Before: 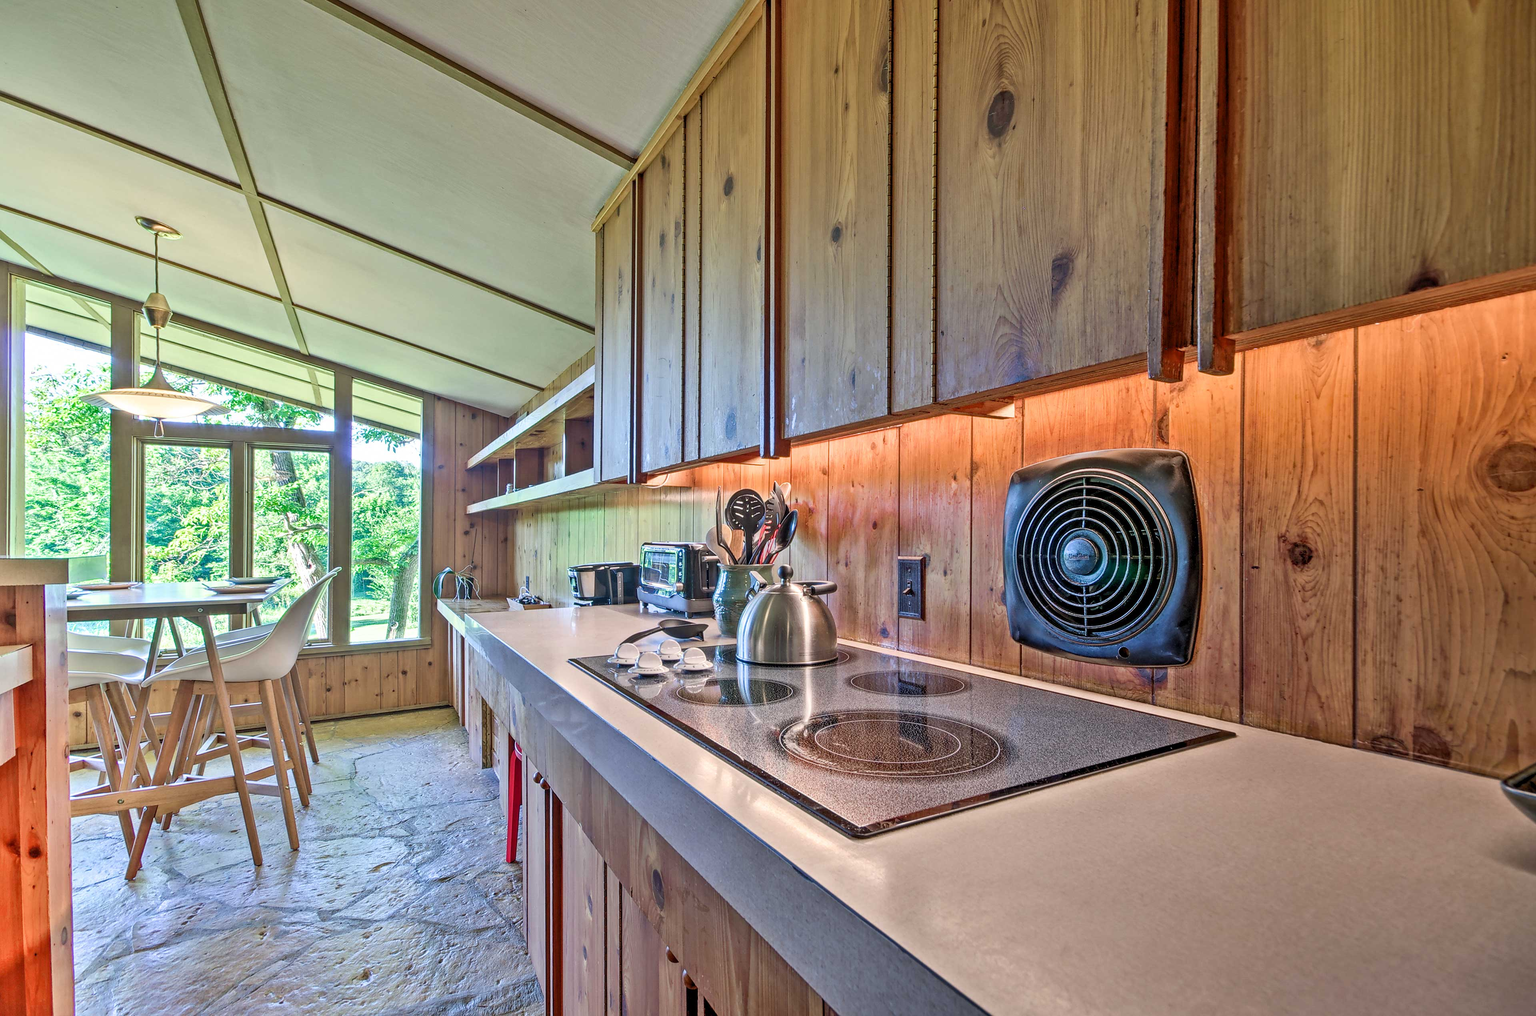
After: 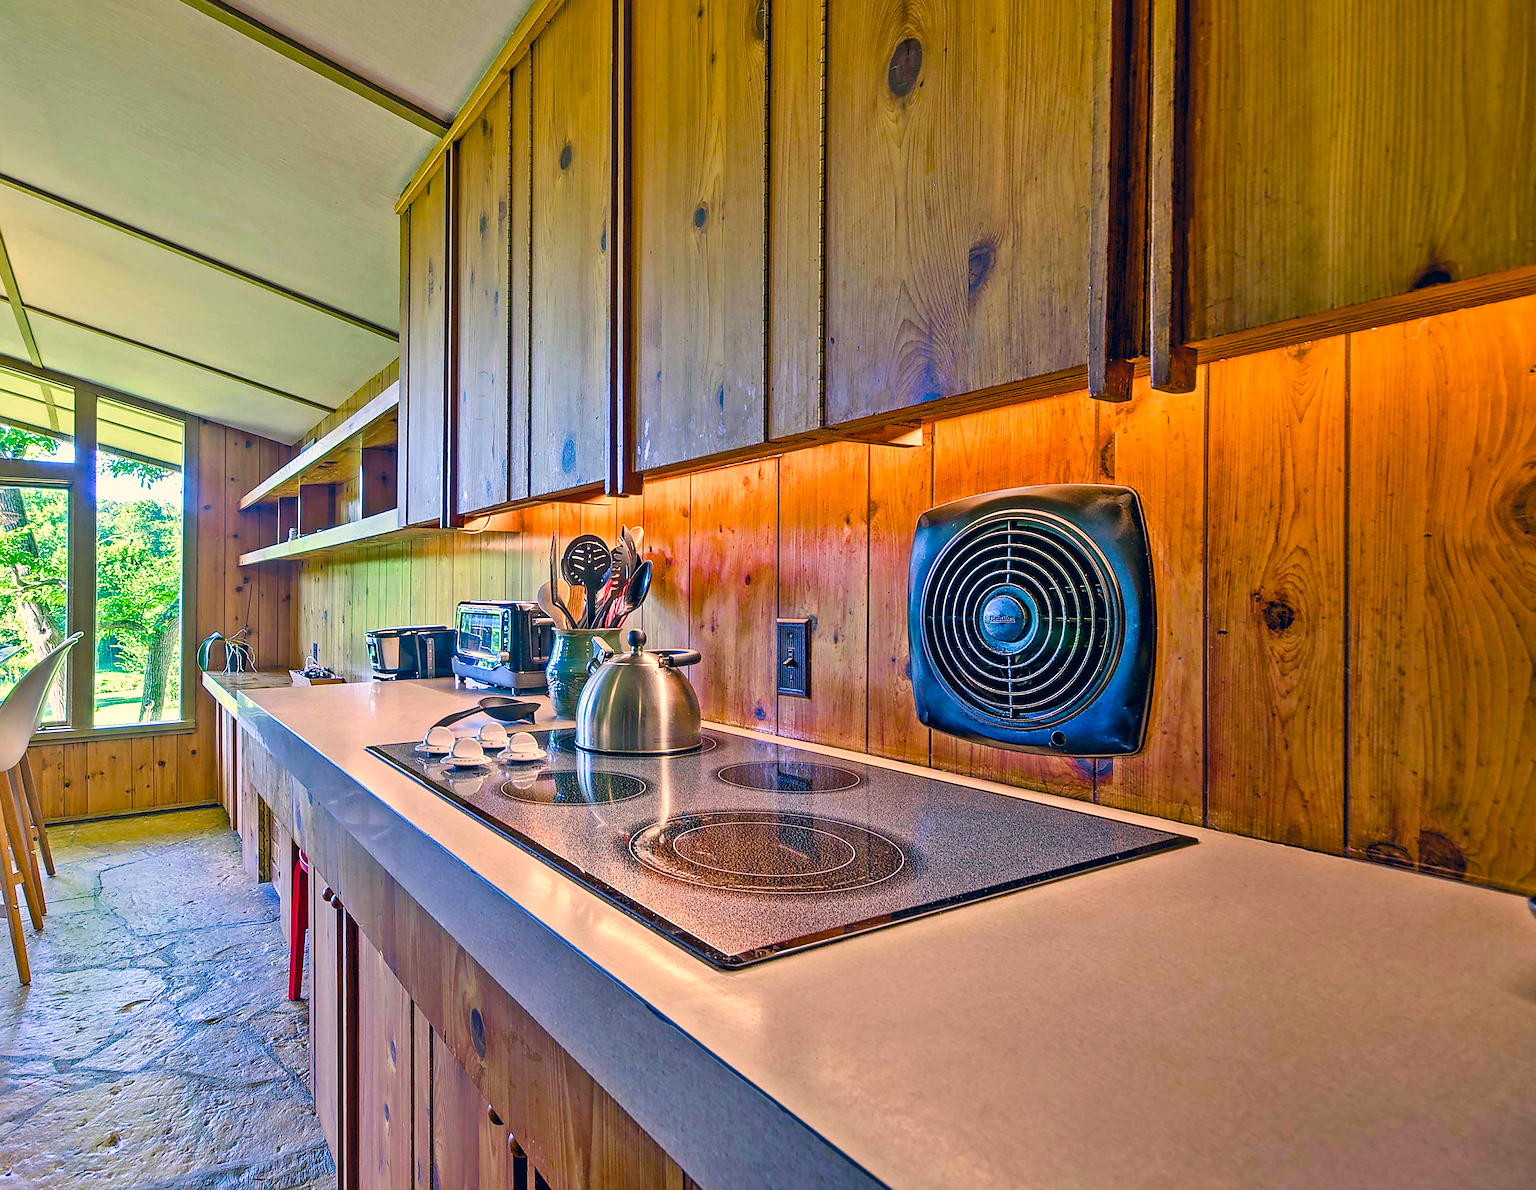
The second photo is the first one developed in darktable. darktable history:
color correction: highlights a* 10.31, highlights b* 14.48, shadows a* -9.55, shadows b* -14.83
color balance rgb: shadows lift › chroma 0.772%, shadows lift › hue 115.33°, perceptual saturation grading › global saturation 35.05%, perceptual saturation grading › highlights -25.225%, perceptual saturation grading › shadows 50.218%, global vibrance 42.019%
crop and rotate: left 17.911%, top 5.936%, right 1.842%
sharpen: on, module defaults
levels: black 0.044%, levels [0.026, 0.507, 0.987]
